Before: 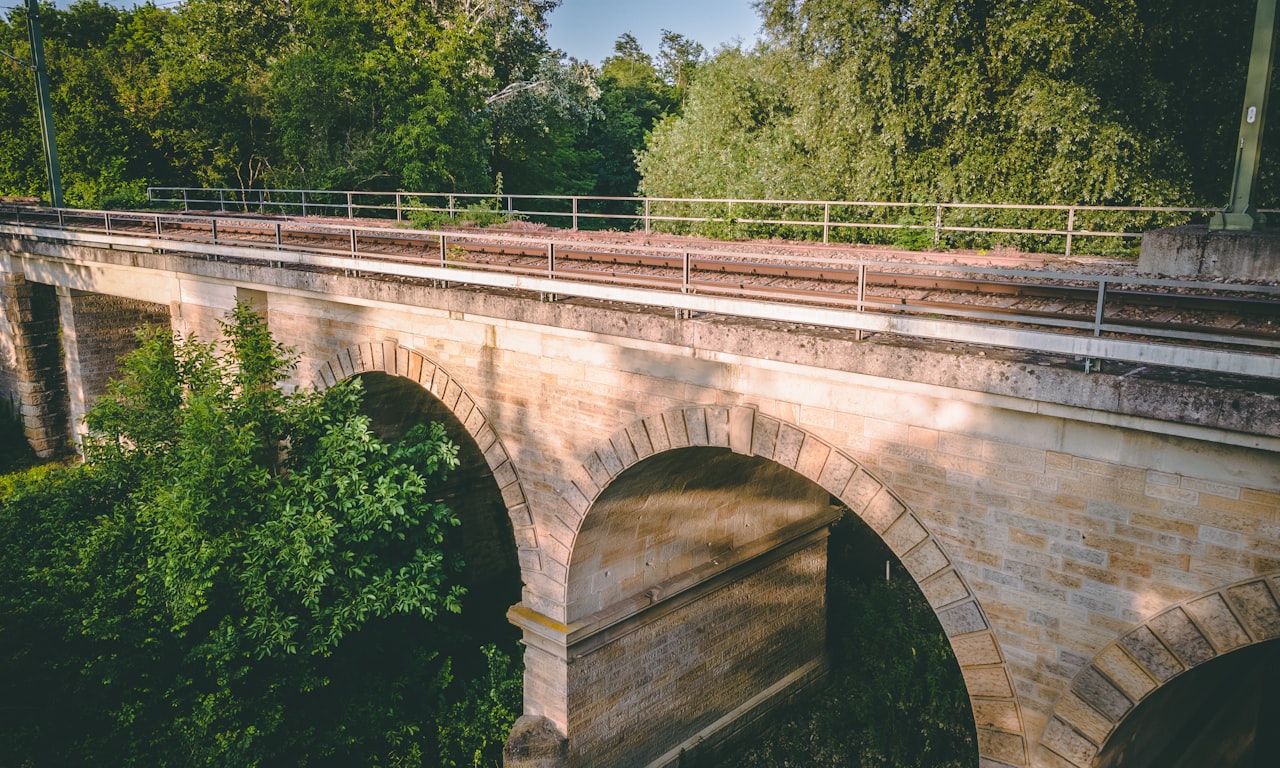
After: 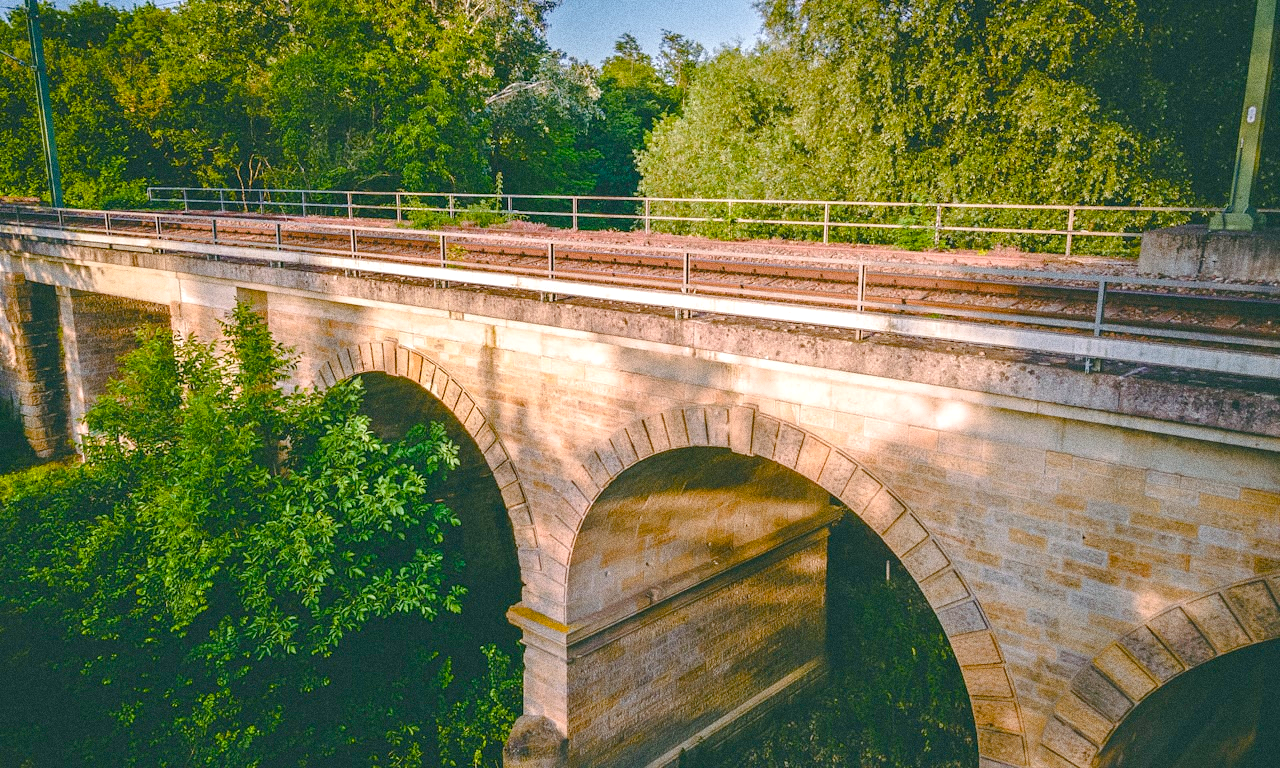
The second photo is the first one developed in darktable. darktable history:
grain: coarseness 0.09 ISO, strength 40%
tone equalizer: -8 EV 0.25 EV, -7 EV 0.417 EV, -6 EV 0.417 EV, -5 EV 0.25 EV, -3 EV -0.25 EV, -2 EV -0.417 EV, -1 EV -0.417 EV, +0 EV -0.25 EV, edges refinement/feathering 500, mask exposure compensation -1.57 EV, preserve details guided filter
color balance rgb: linear chroma grading › shadows -2.2%, linear chroma grading › highlights -15%, linear chroma grading › global chroma -10%, linear chroma grading › mid-tones -10%, perceptual saturation grading › global saturation 45%, perceptual saturation grading › highlights -50%, perceptual saturation grading › shadows 30%, perceptual brilliance grading › global brilliance 18%, global vibrance 45%
